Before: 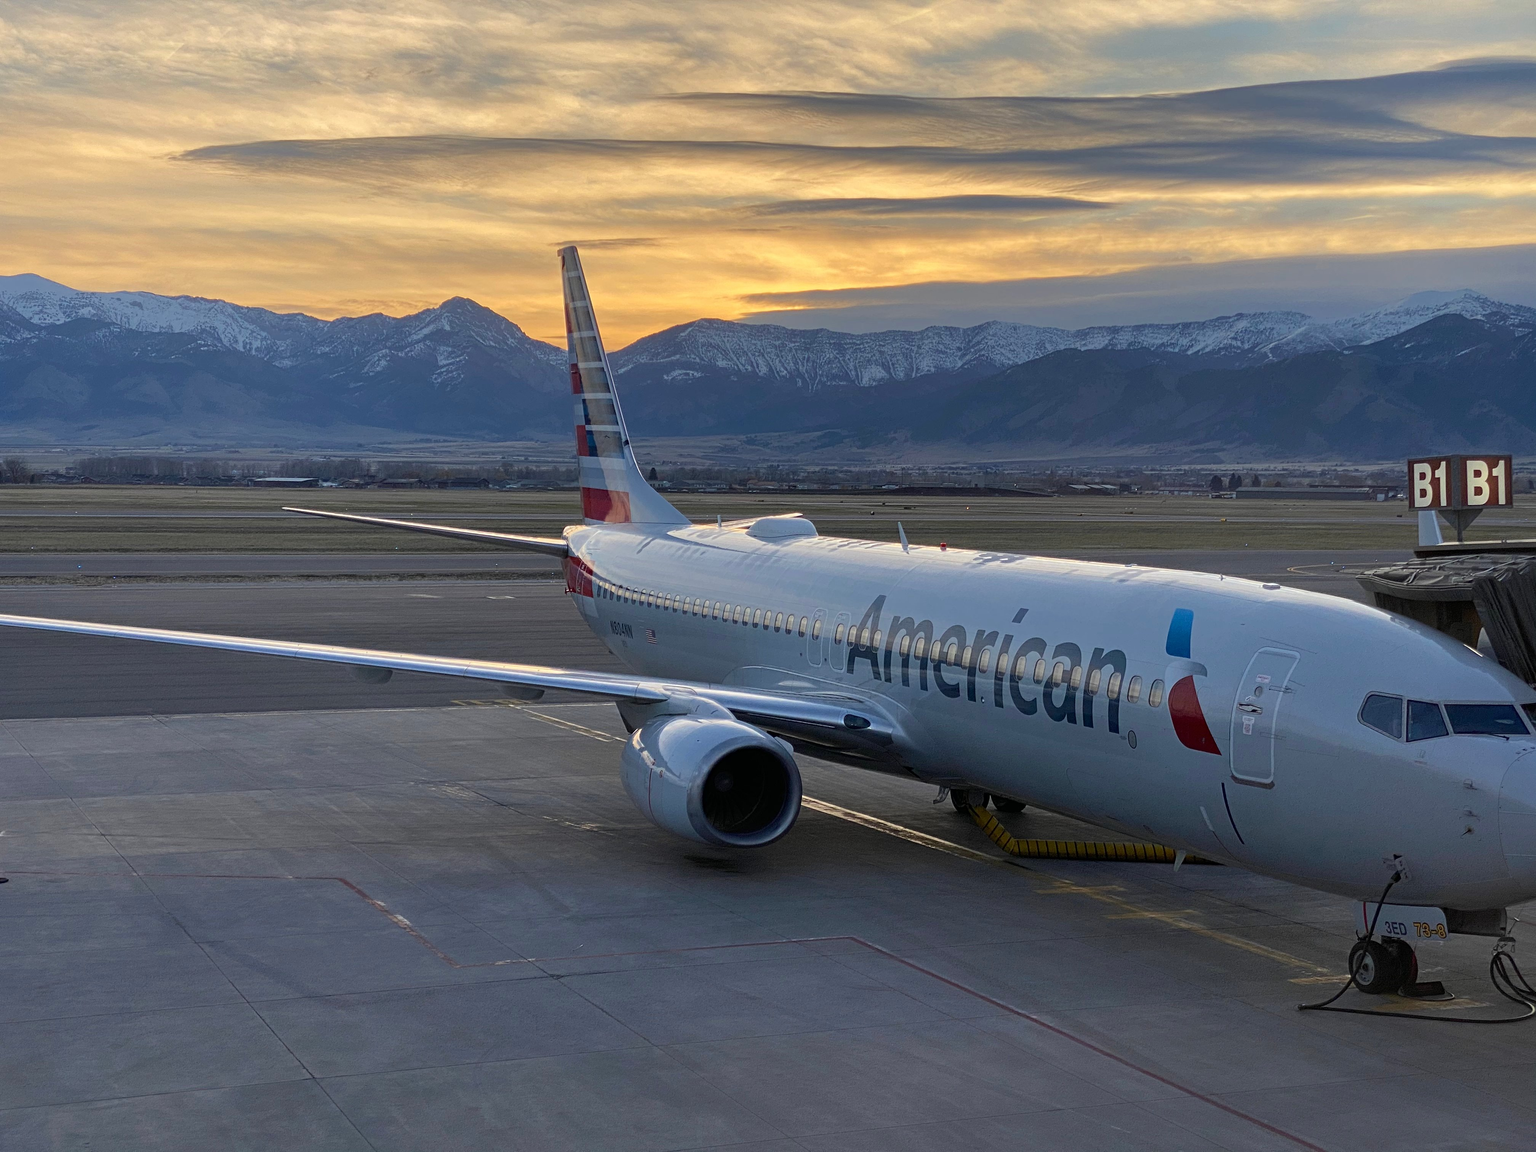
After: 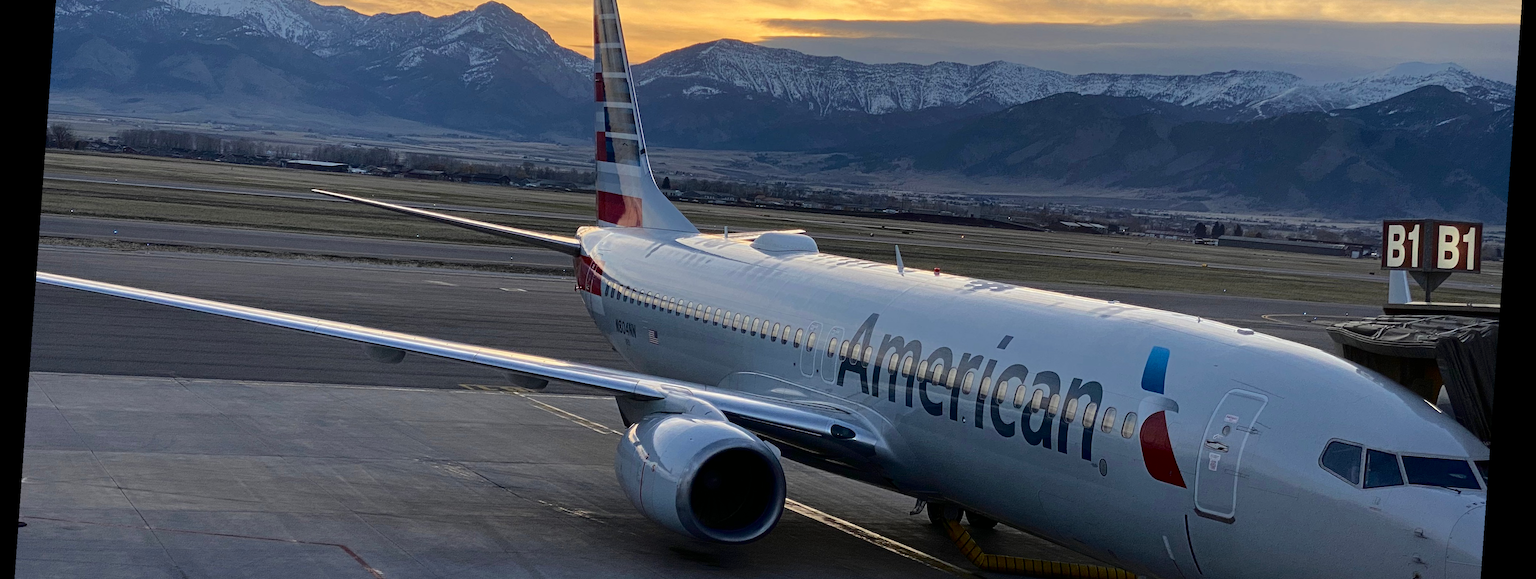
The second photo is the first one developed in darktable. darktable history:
rotate and perspective: rotation 4.1°, automatic cropping off
fill light: exposure -2 EV, width 8.6
crop and rotate: top 26.056%, bottom 25.543%
